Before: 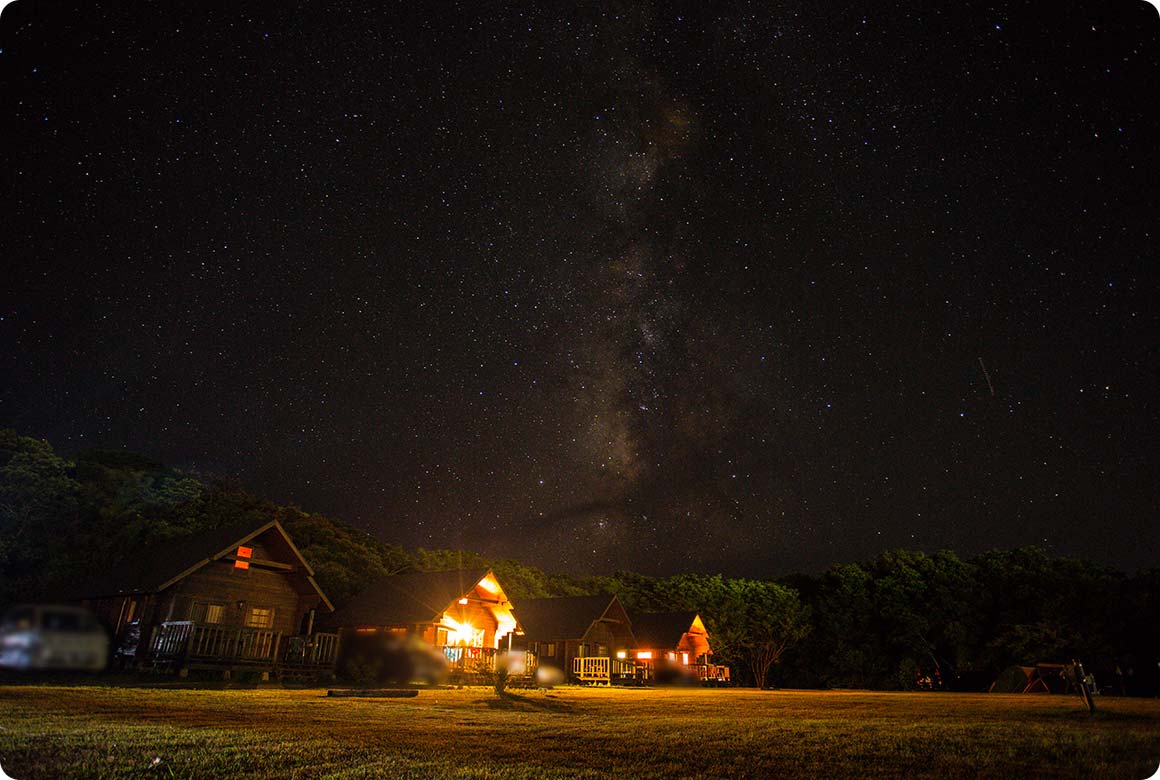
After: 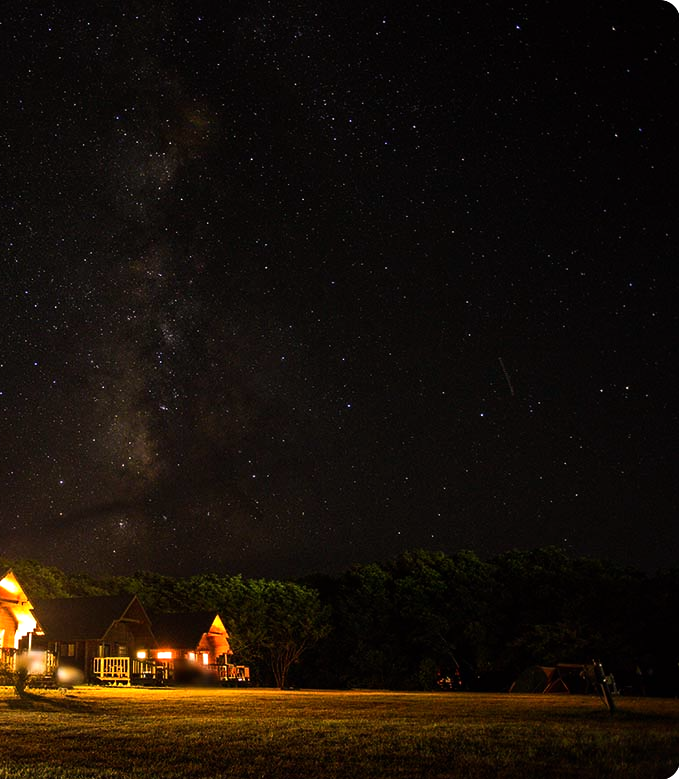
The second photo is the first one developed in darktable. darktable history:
exposure: exposure -0.064 EV, compensate highlight preservation false
crop: left 41.402%
tone equalizer: -8 EV -0.75 EV, -7 EV -0.7 EV, -6 EV -0.6 EV, -5 EV -0.4 EV, -3 EV 0.4 EV, -2 EV 0.6 EV, -1 EV 0.7 EV, +0 EV 0.75 EV, edges refinement/feathering 500, mask exposure compensation -1.57 EV, preserve details no
